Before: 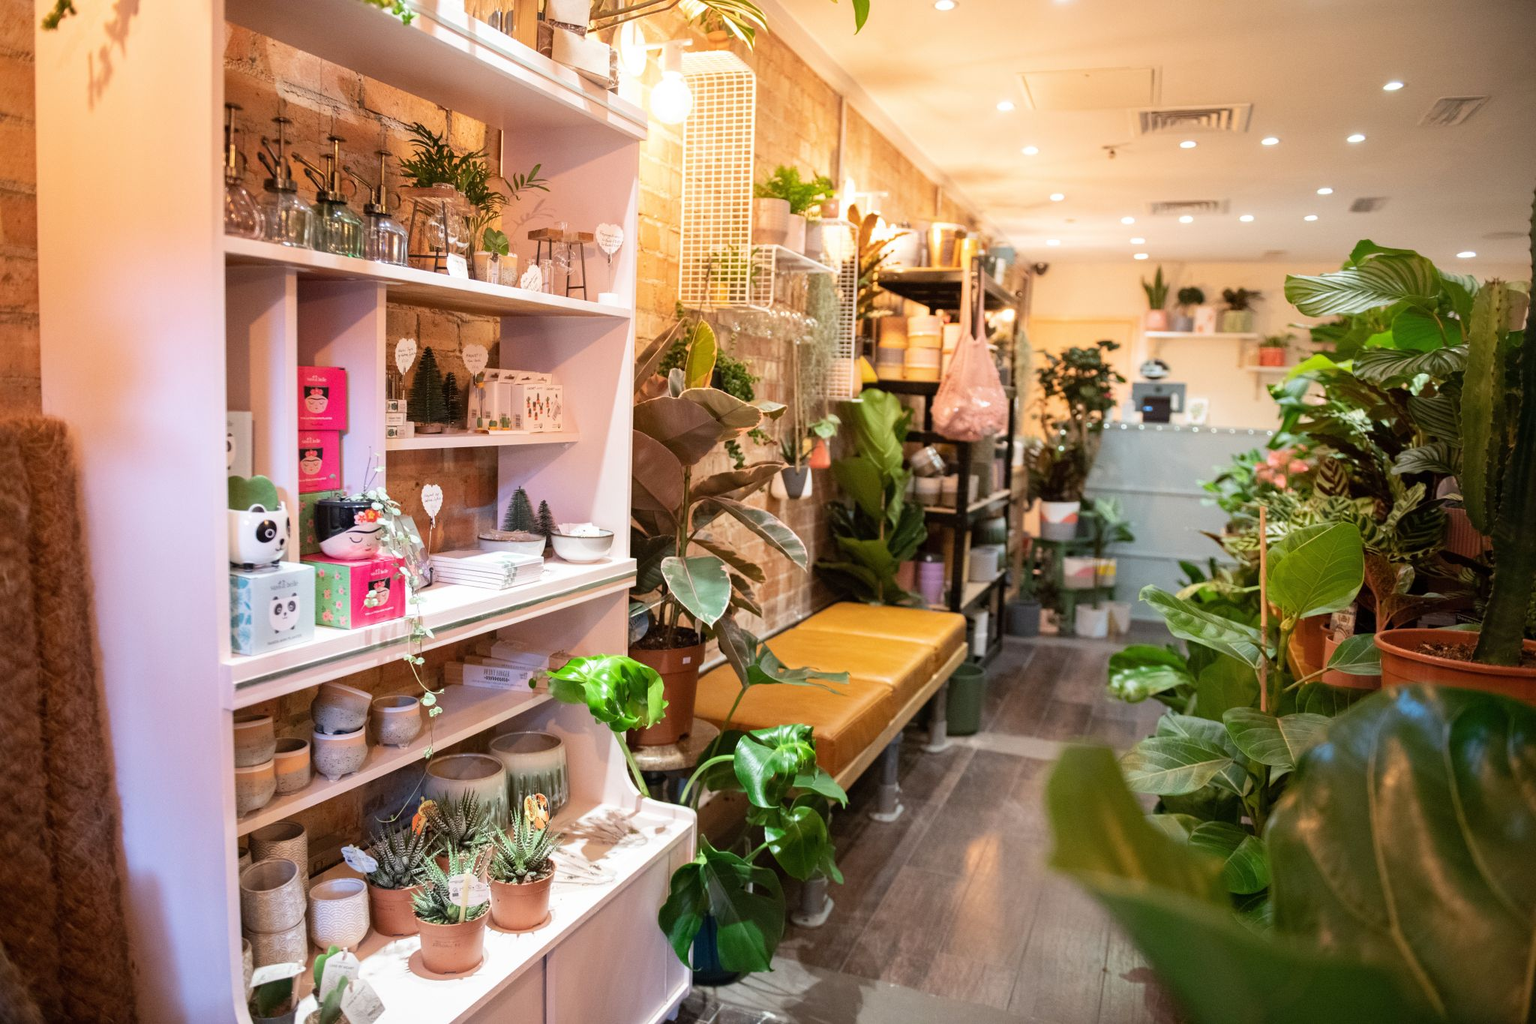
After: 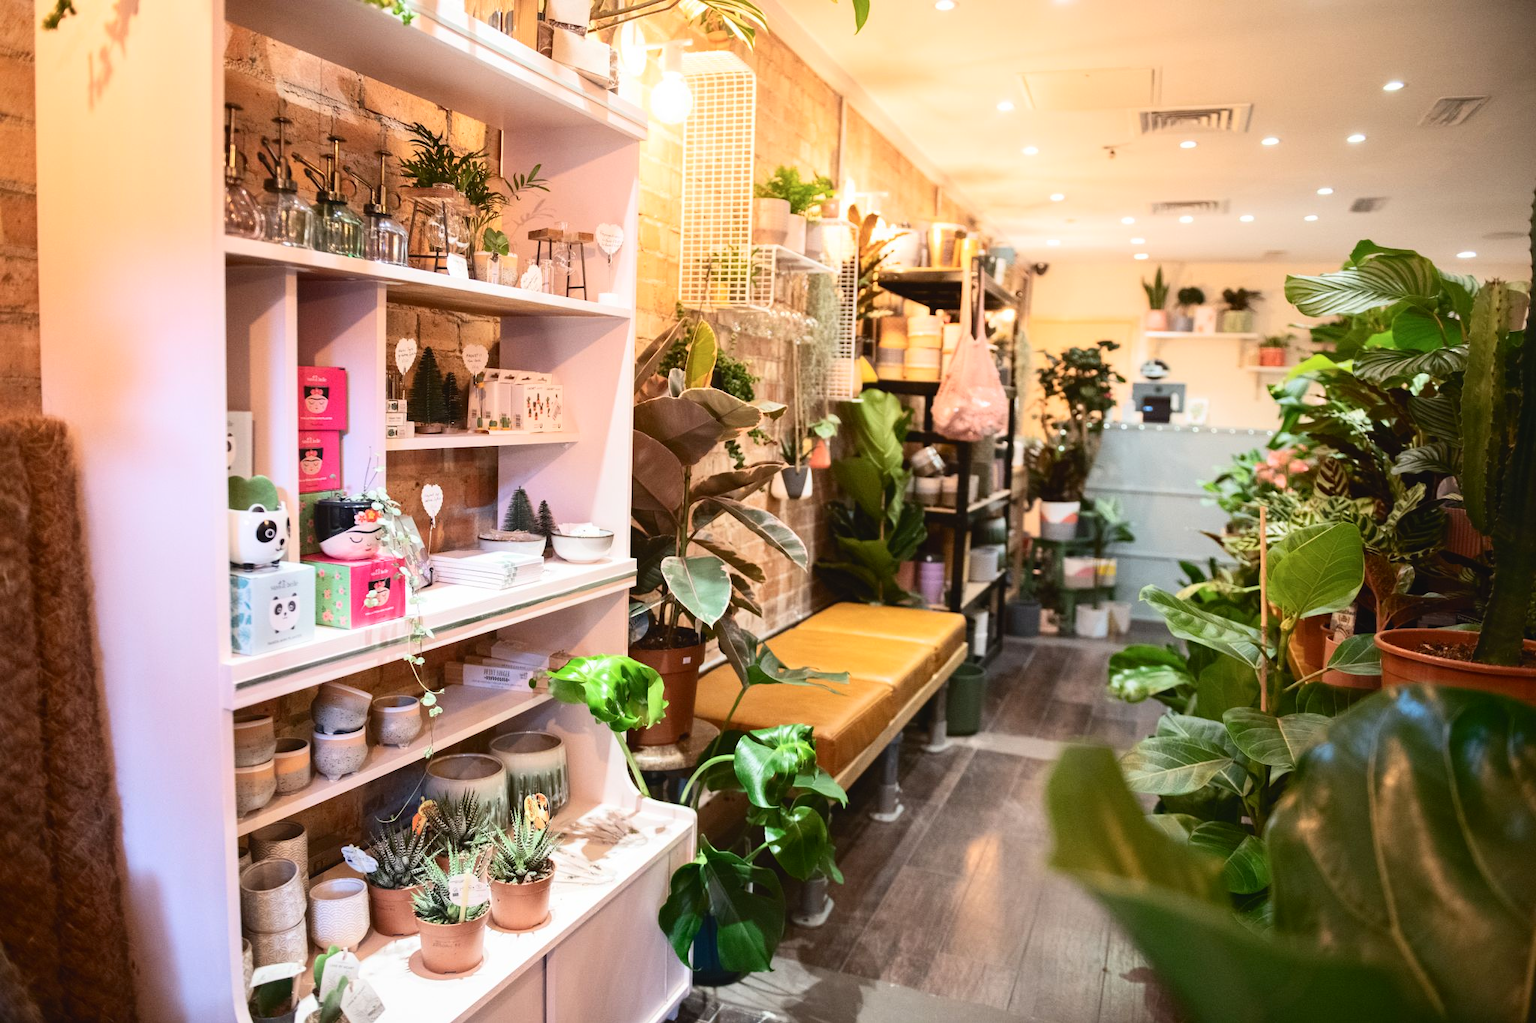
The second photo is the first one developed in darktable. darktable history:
exposure: compensate exposure bias true, compensate highlight preservation false
tone curve: curves: ch0 [(0, 0.032) (0.181, 0.156) (0.751, 0.829) (1, 1)], color space Lab, independent channels, preserve colors none
